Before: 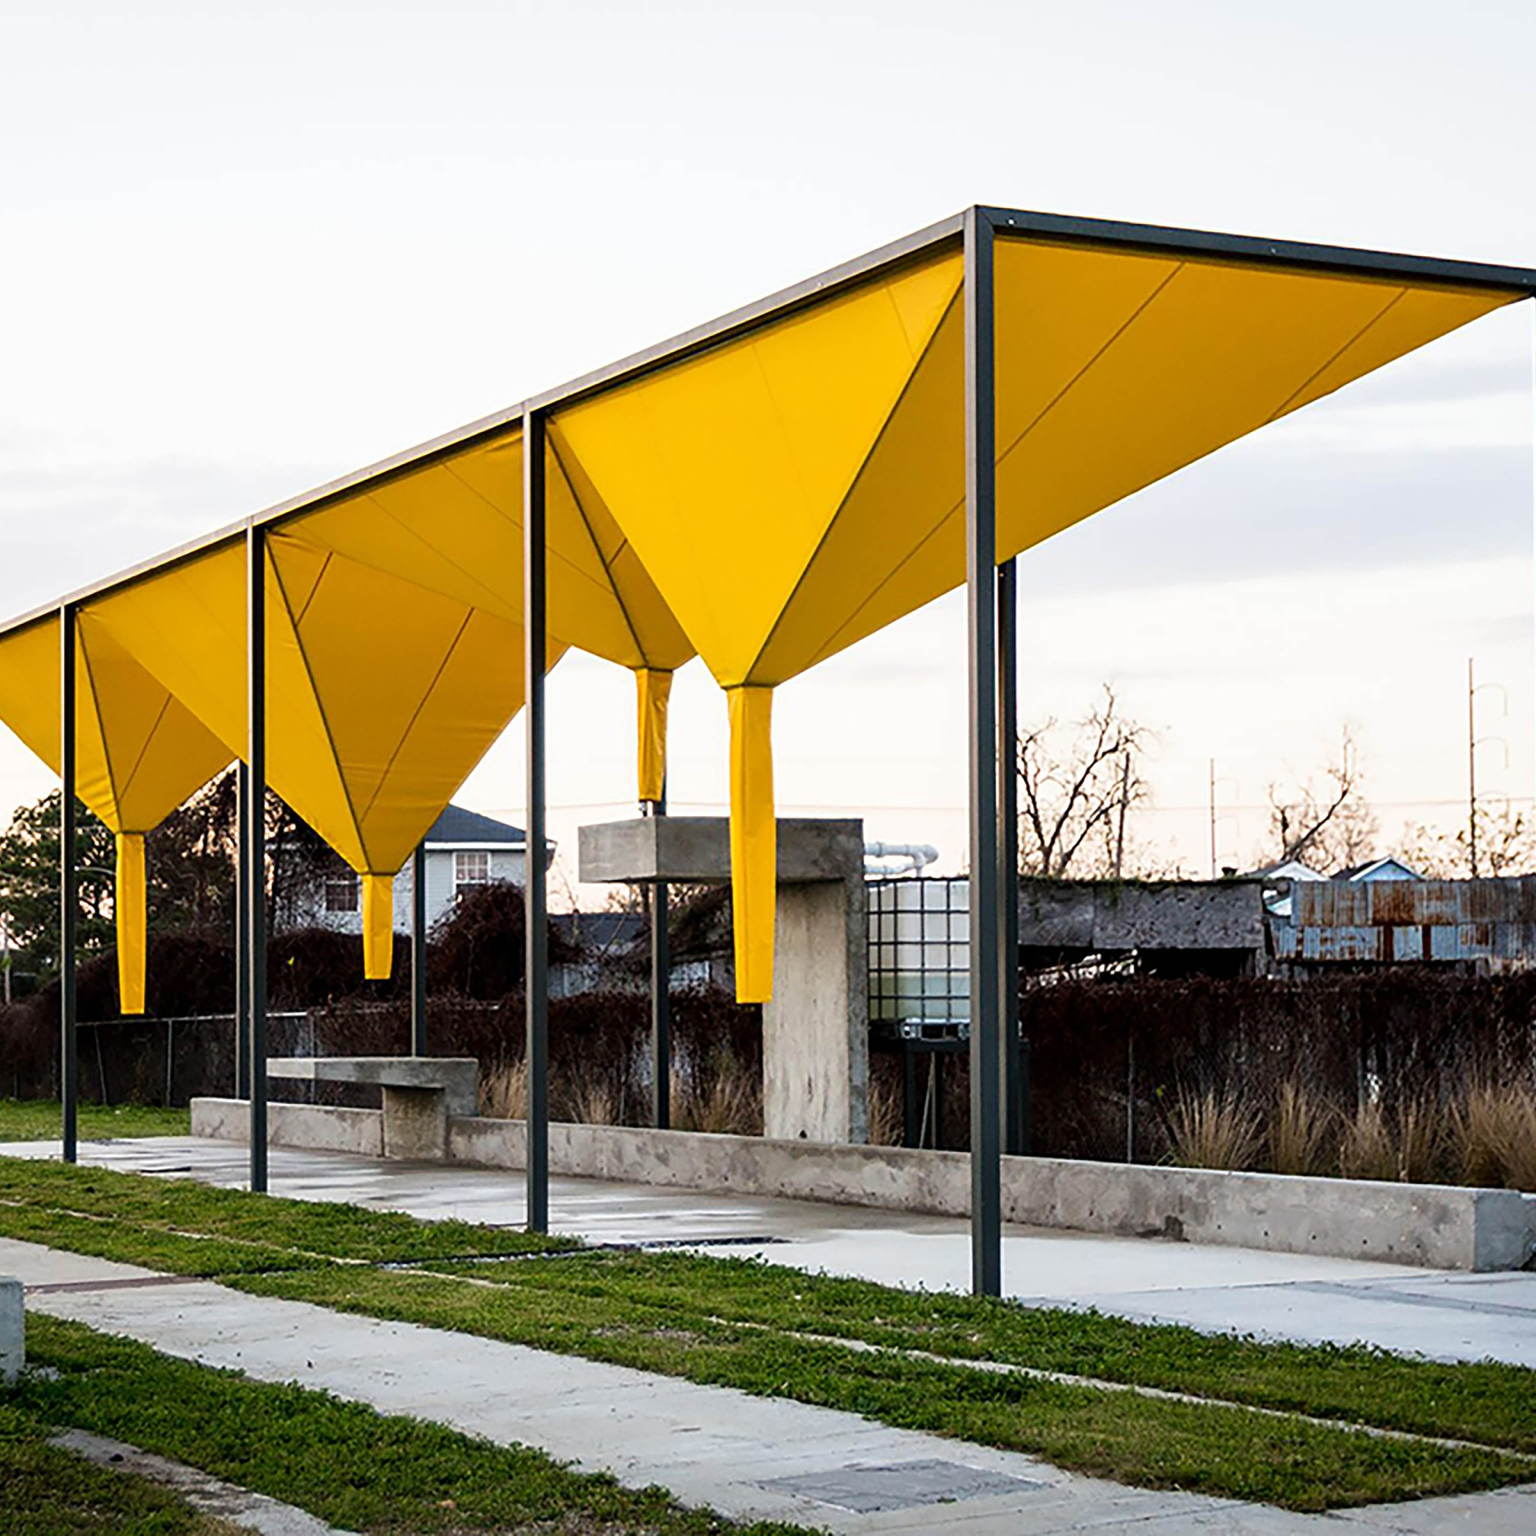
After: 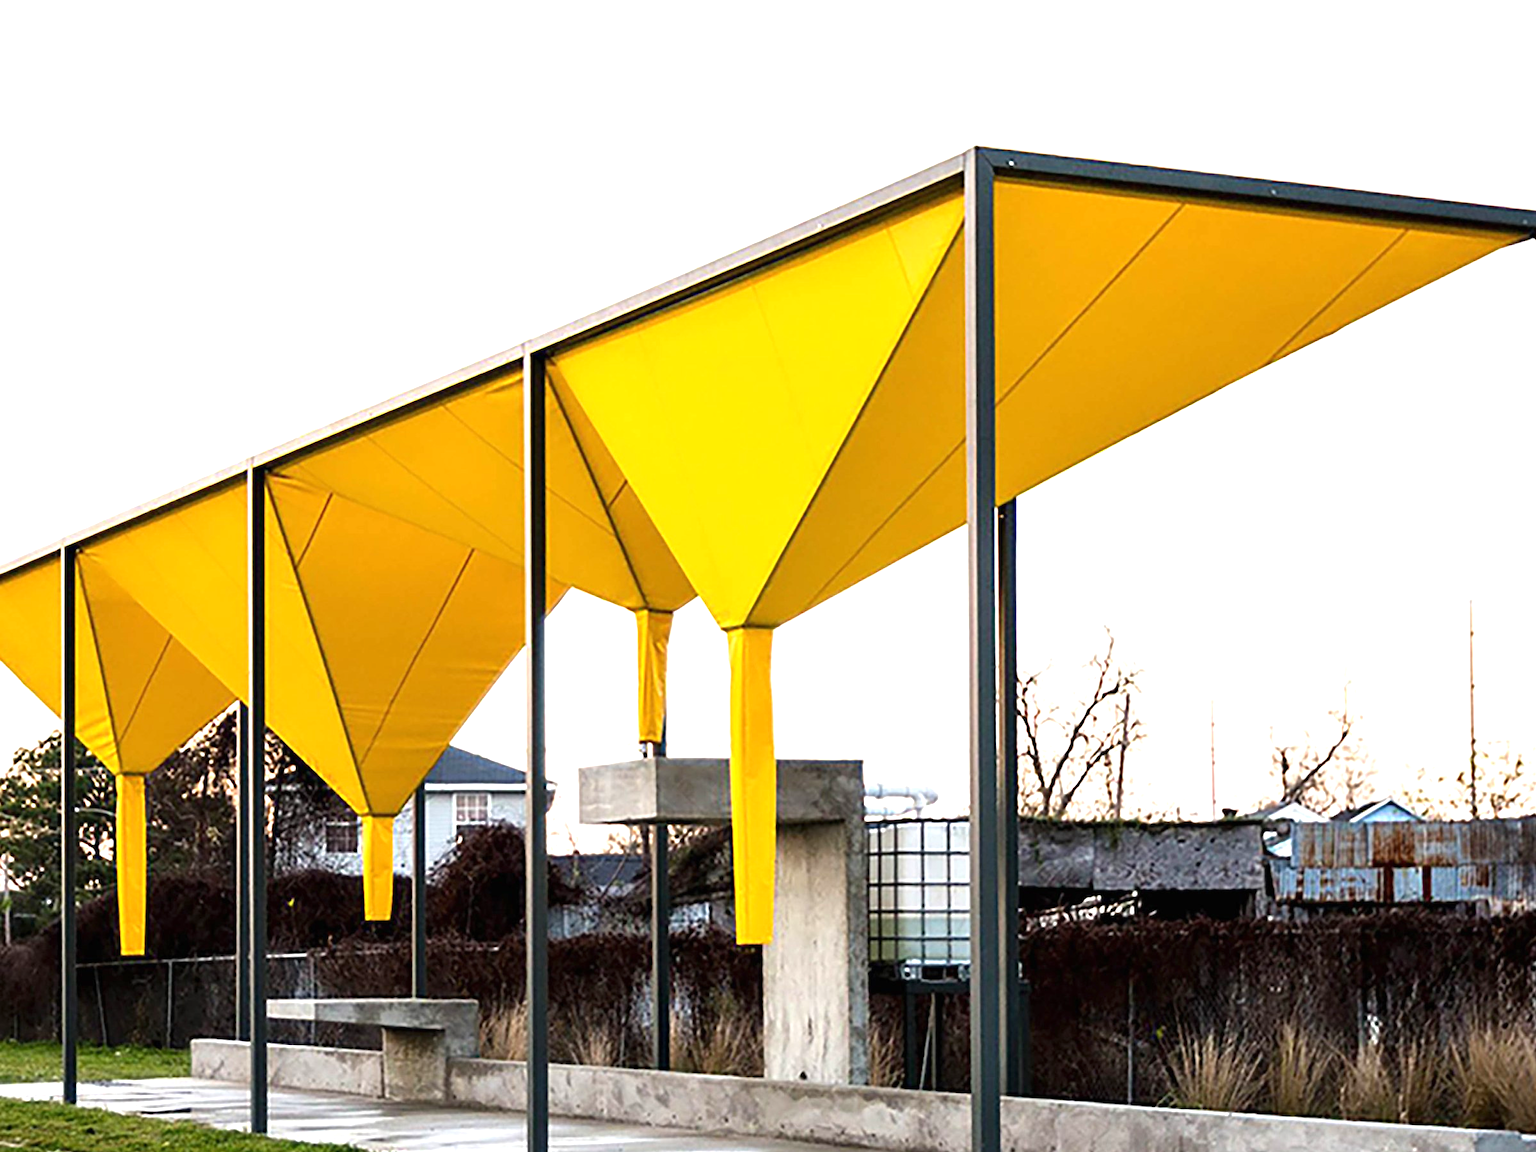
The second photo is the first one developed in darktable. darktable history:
crop: top 3.857%, bottom 21.132%
exposure: black level correction 0, exposure 0.7 EV, compensate exposure bias true, compensate highlight preservation false
